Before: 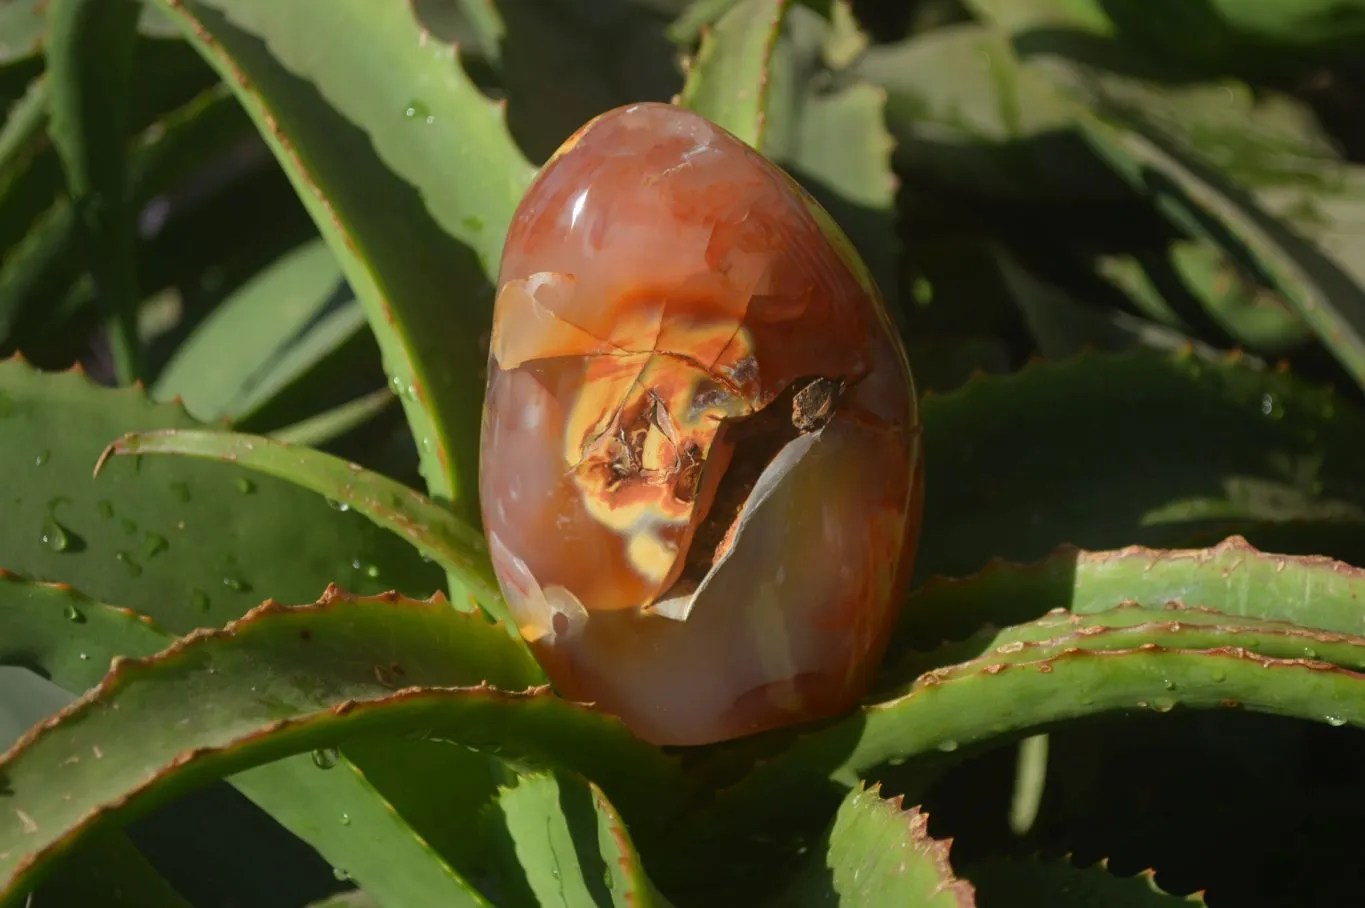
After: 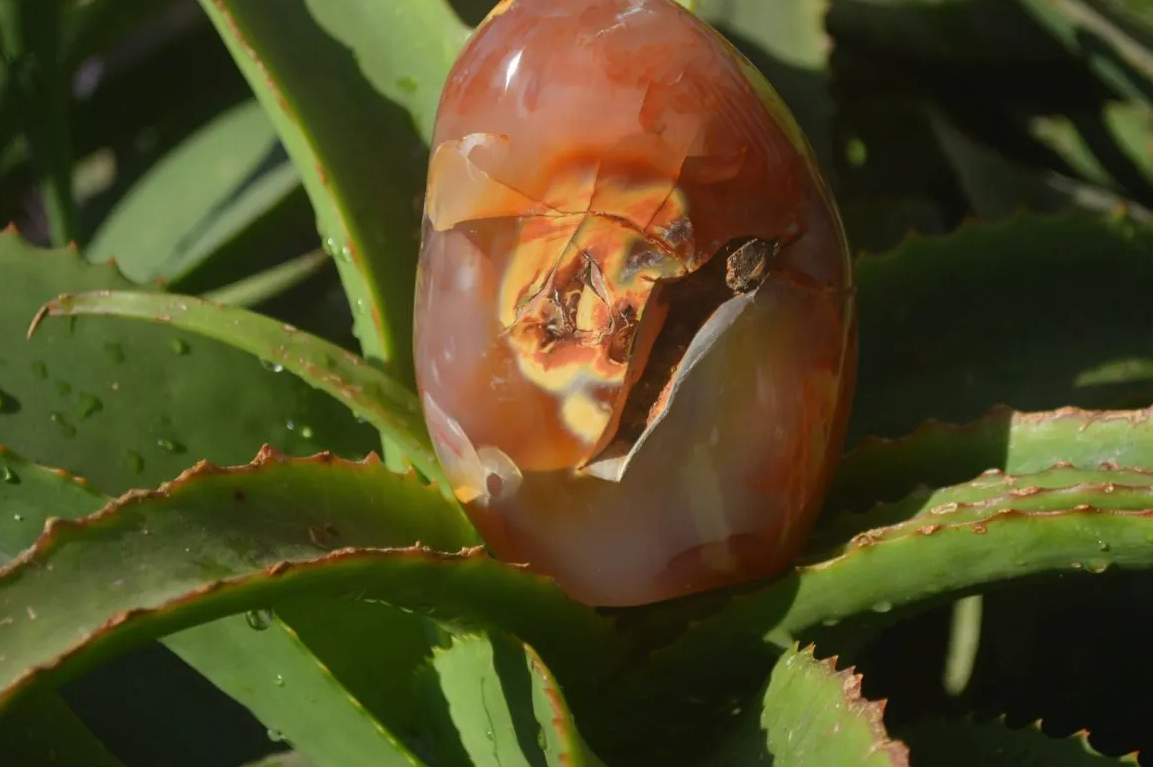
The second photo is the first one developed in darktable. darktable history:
base curve: exposure shift 0, preserve colors none
bloom: size 38%, threshold 95%, strength 30%
crop and rotate: left 4.842%, top 15.51%, right 10.668%
white balance: emerald 1
